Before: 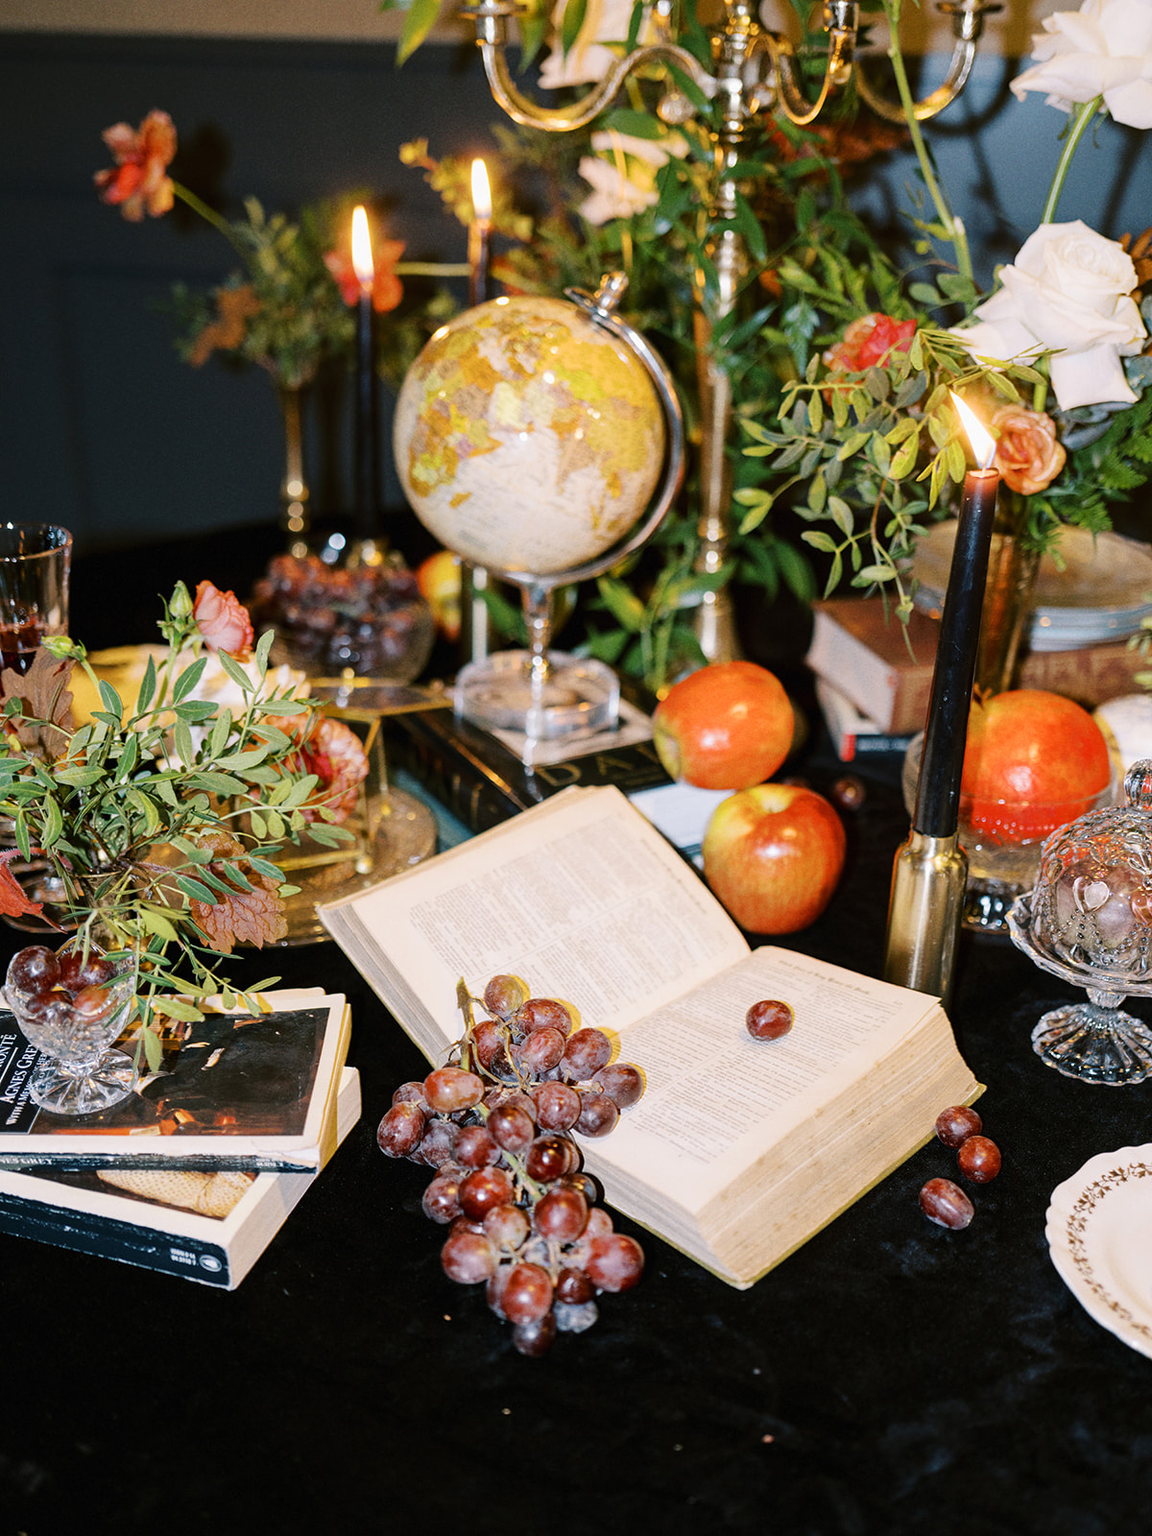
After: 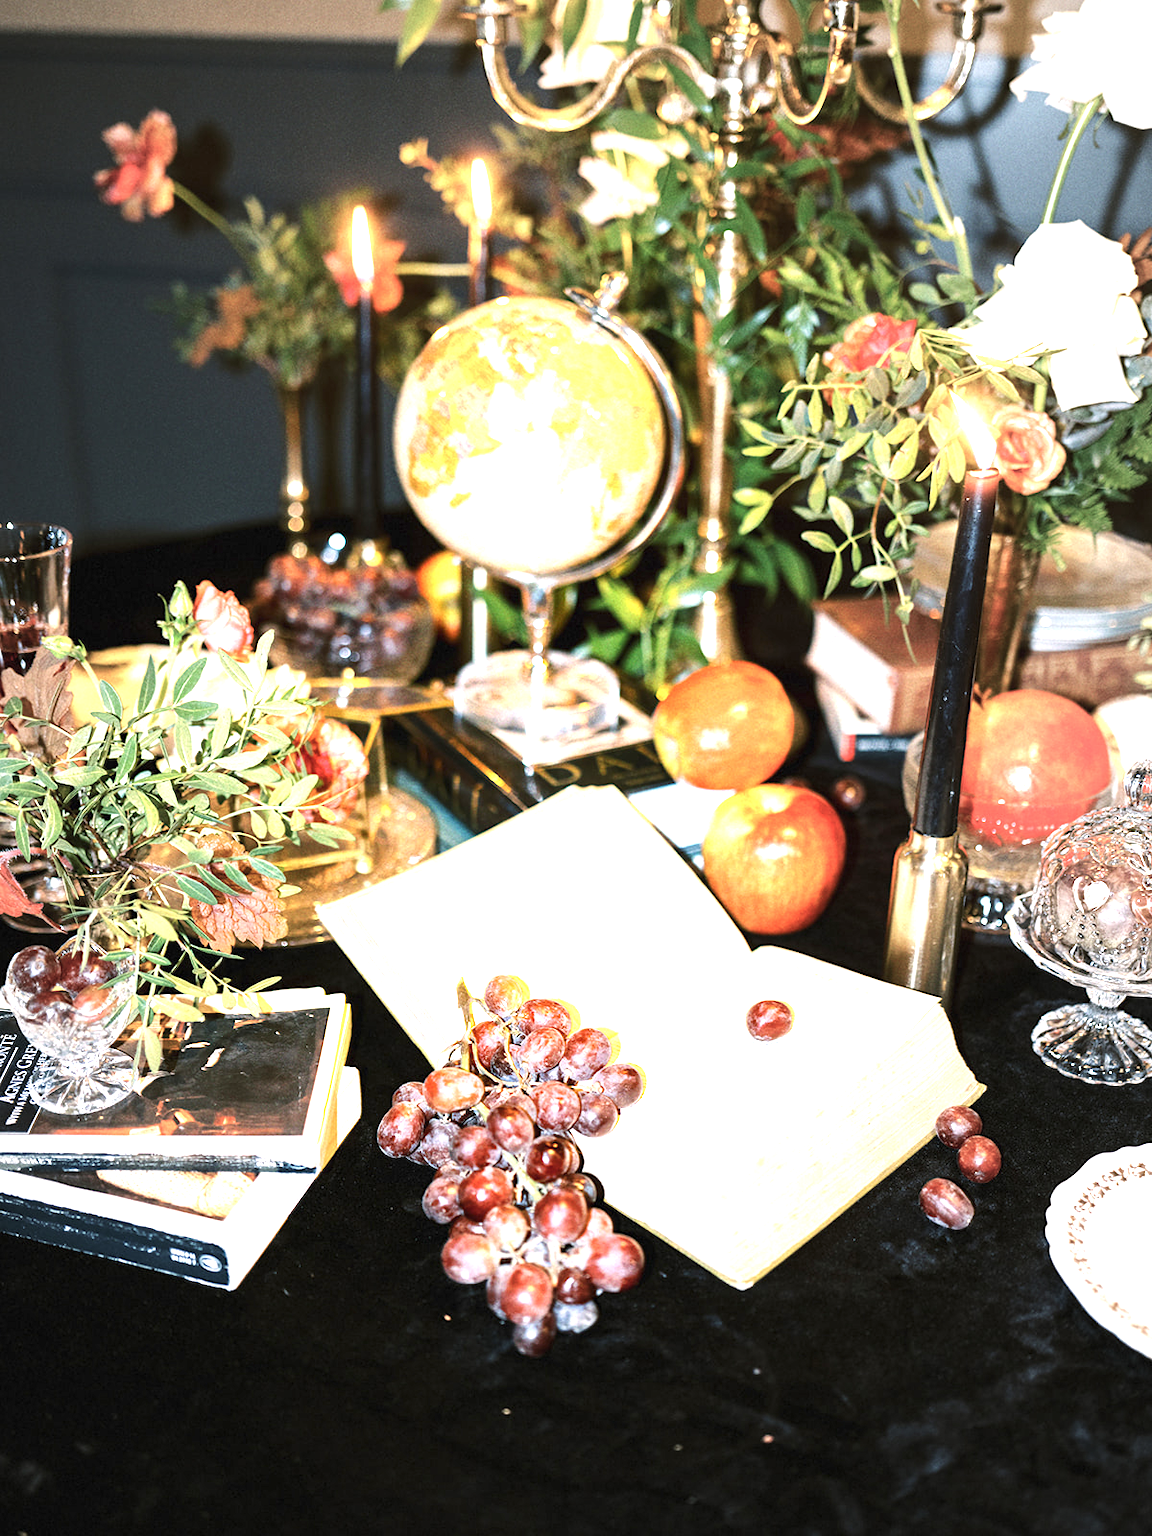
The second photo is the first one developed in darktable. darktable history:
exposure: black level correction 0, exposure 1.5 EV, compensate exposure bias true, compensate highlight preservation false
vignetting: fall-off start 18.21%, fall-off radius 137.95%, brightness -0.207, center (-0.078, 0.066), width/height ratio 0.62, shape 0.59
